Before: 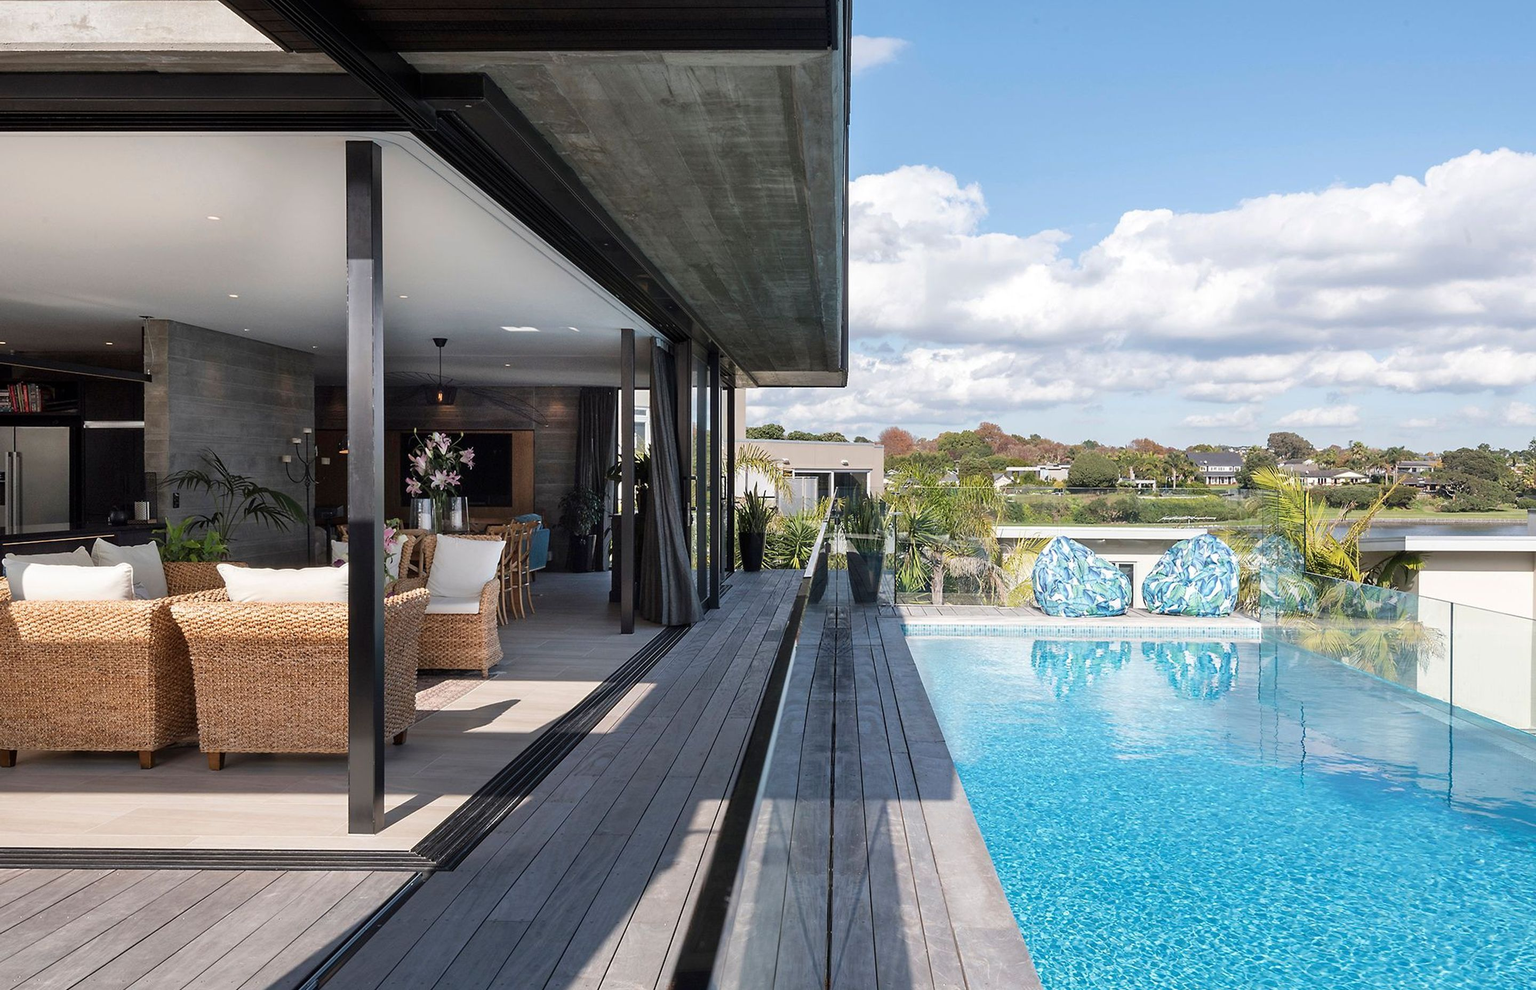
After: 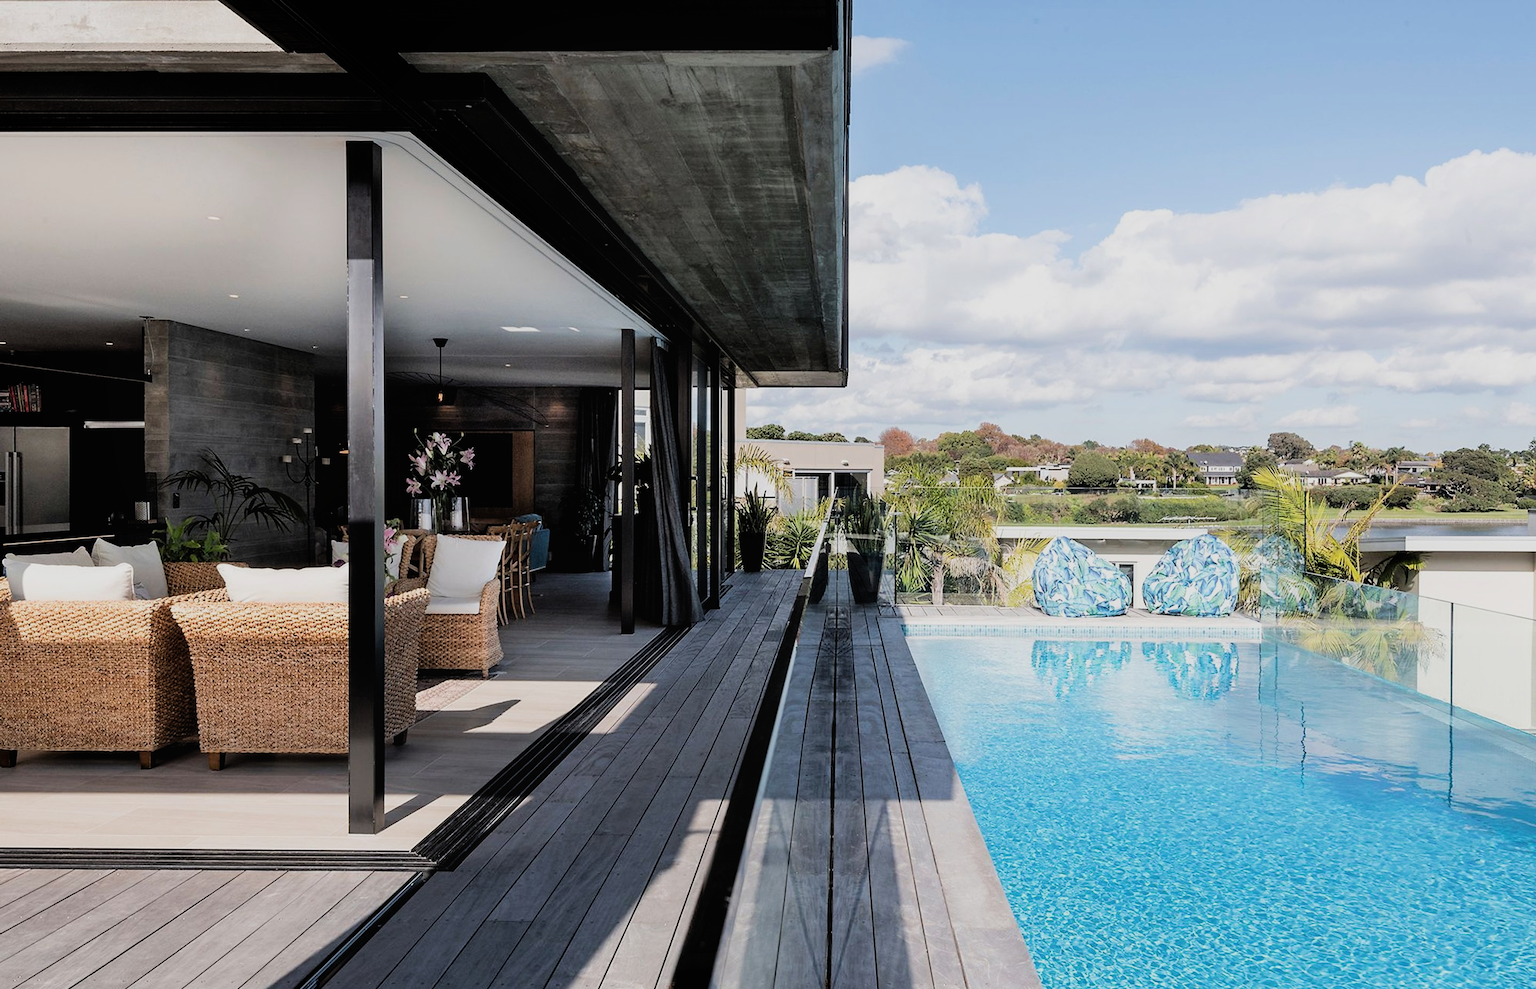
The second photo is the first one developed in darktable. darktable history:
filmic rgb: black relative exposure -5.03 EV, white relative exposure 3.98 EV, hardness 2.91, contrast 1.297, highlights saturation mix -29.34%
local contrast: mode bilateral grid, contrast 100, coarseness 100, detail 90%, midtone range 0.2
